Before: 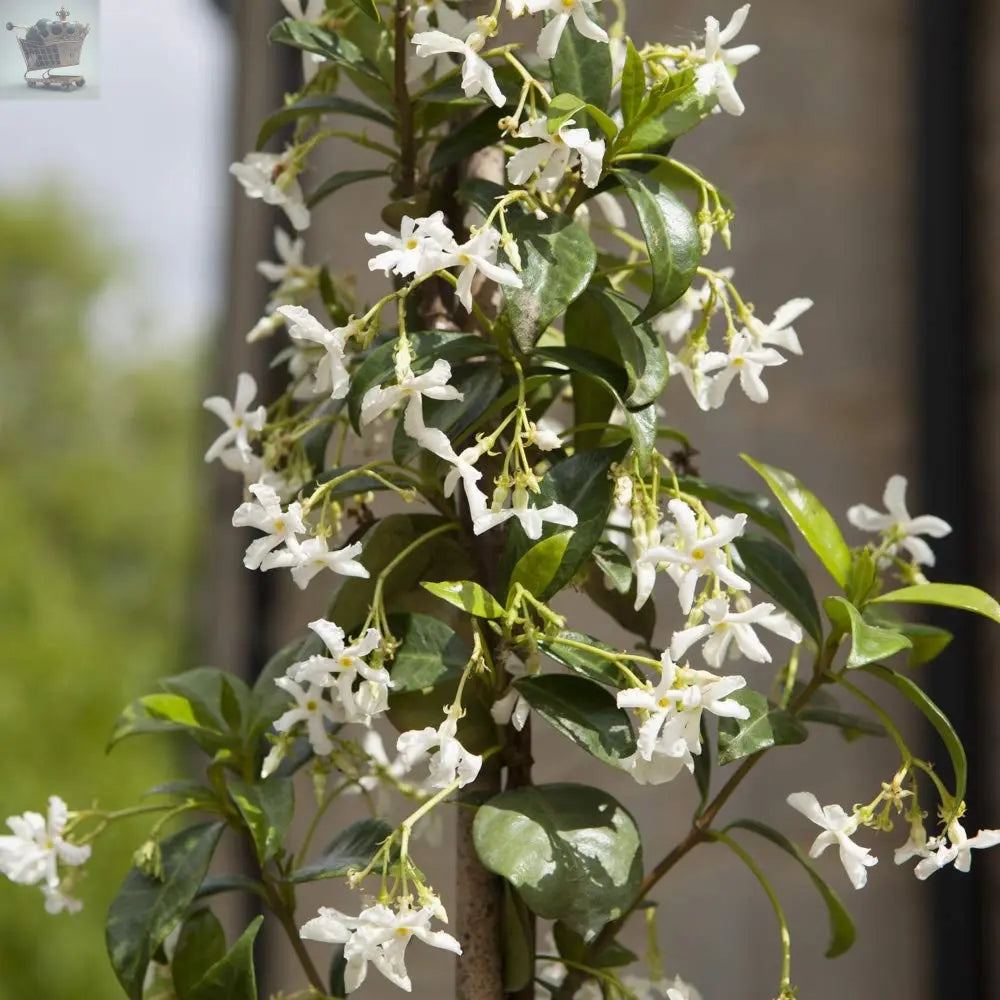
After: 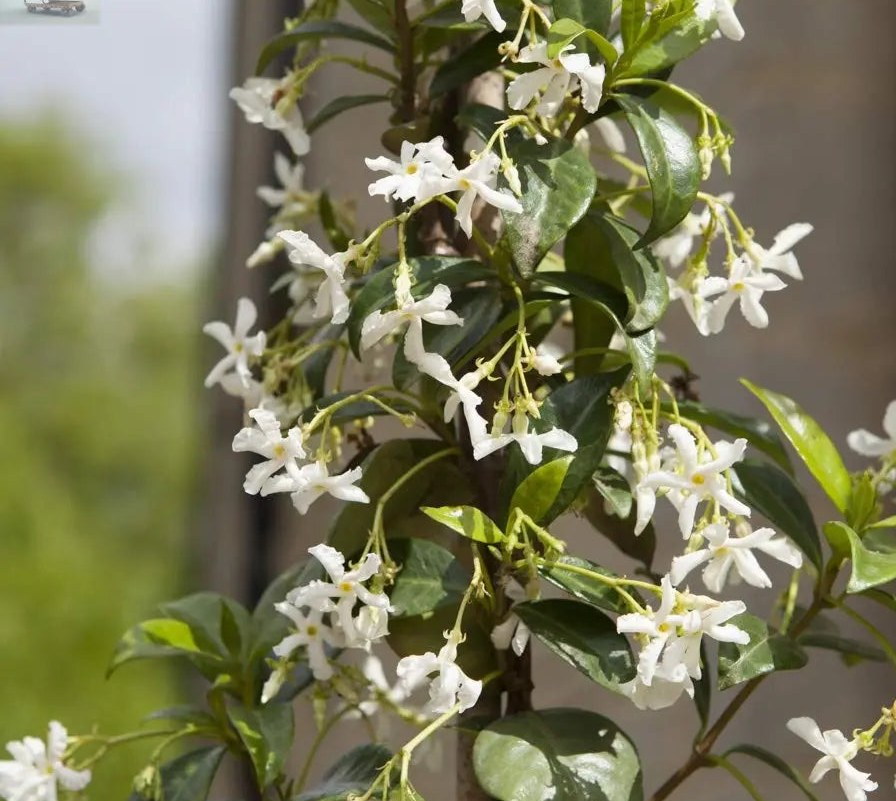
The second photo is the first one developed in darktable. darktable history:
crop: top 7.507%, right 9.738%, bottom 12.039%
